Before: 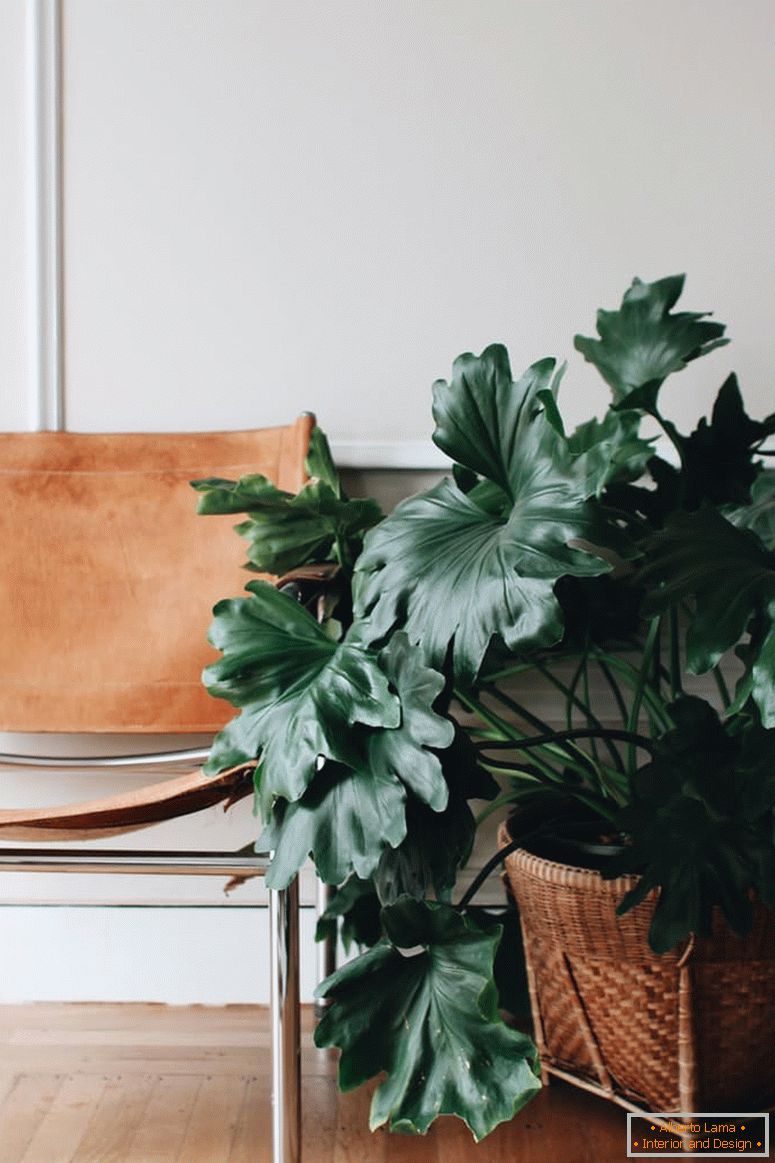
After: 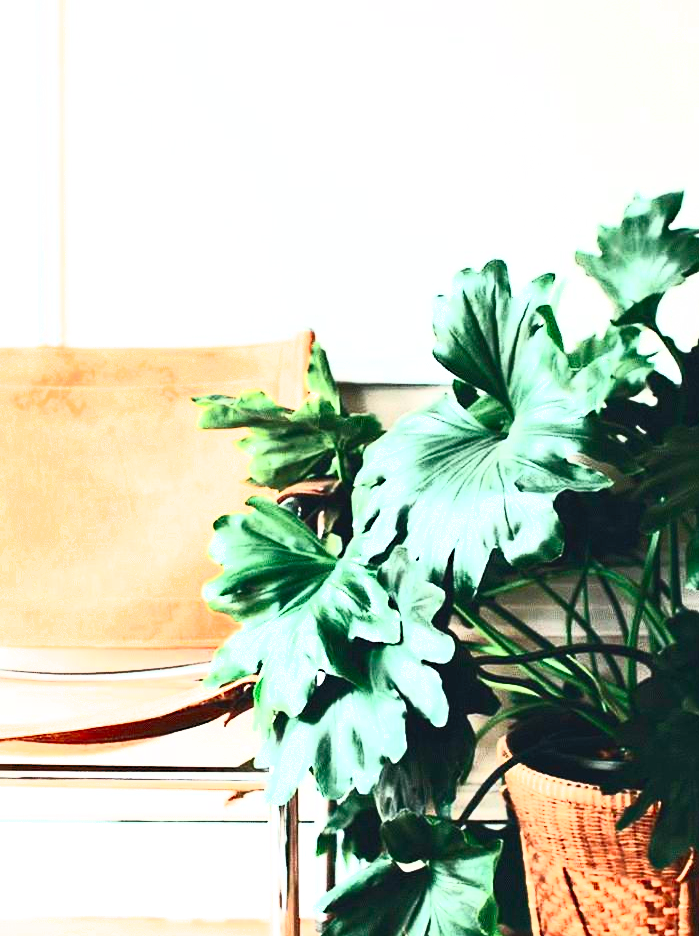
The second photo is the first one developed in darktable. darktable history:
sharpen: radius 5.274, amount 0.317, threshold 26.875
filmic rgb: black relative exposure -14.89 EV, white relative exposure 3 EV, target black luminance 0%, hardness 9.34, latitude 98.2%, contrast 0.917, shadows ↔ highlights balance 0.331%, iterations of high-quality reconstruction 0
exposure: black level correction 0.001, exposure 1.399 EV, compensate highlight preservation false
contrast brightness saturation: contrast 0.843, brightness 0.594, saturation 0.58
crop: top 7.389%, right 9.689%, bottom 12.062%
